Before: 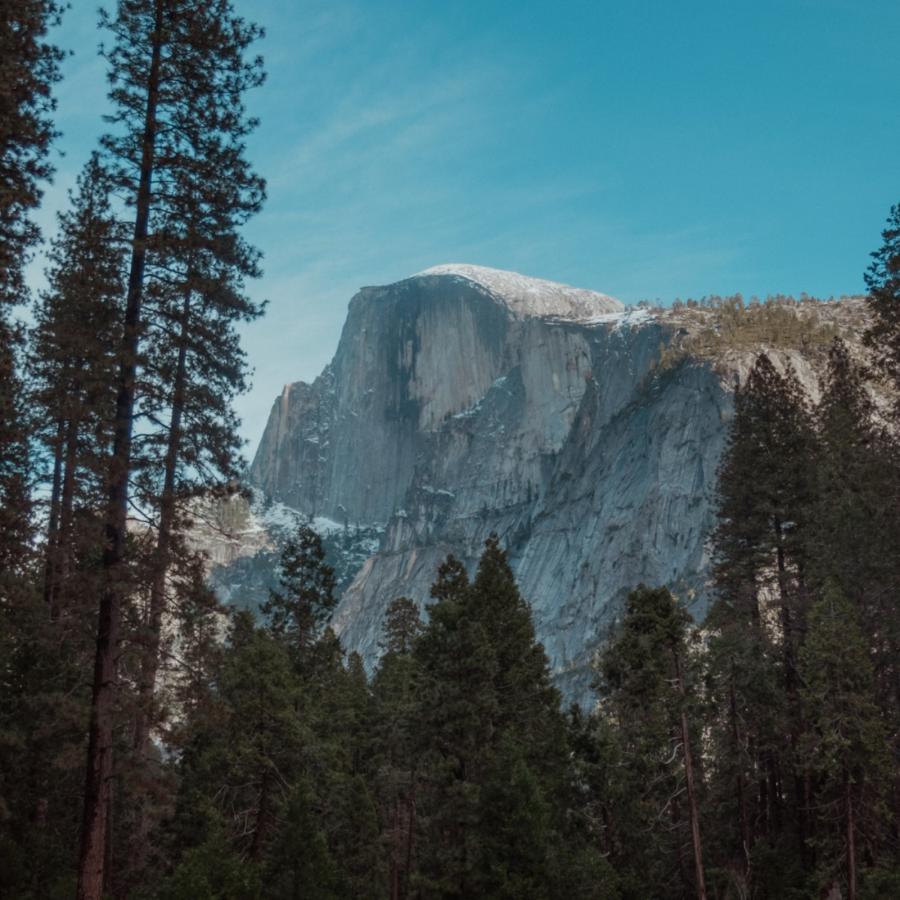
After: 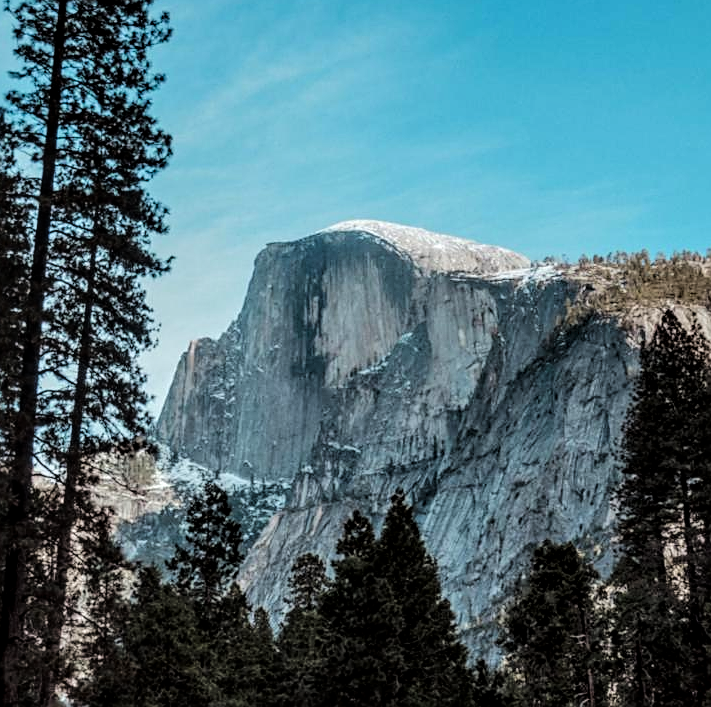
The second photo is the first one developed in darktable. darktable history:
local contrast: detail 130%
crop and rotate: left 10.541%, top 4.975%, right 10.36%, bottom 16.452%
sharpen: on, module defaults
tone curve: curves: ch0 [(0, 0) (0.003, 0) (0.011, 0.001) (0.025, 0.003) (0.044, 0.005) (0.069, 0.012) (0.1, 0.023) (0.136, 0.039) (0.177, 0.088) (0.224, 0.15) (0.277, 0.24) (0.335, 0.337) (0.399, 0.437) (0.468, 0.535) (0.543, 0.629) (0.623, 0.71) (0.709, 0.782) (0.801, 0.856) (0.898, 0.94) (1, 1)], color space Lab, linked channels
contrast equalizer: octaves 7, y [[0.6 ×6], [0.55 ×6], [0 ×6], [0 ×6], [0 ×6]], mix 0.296
